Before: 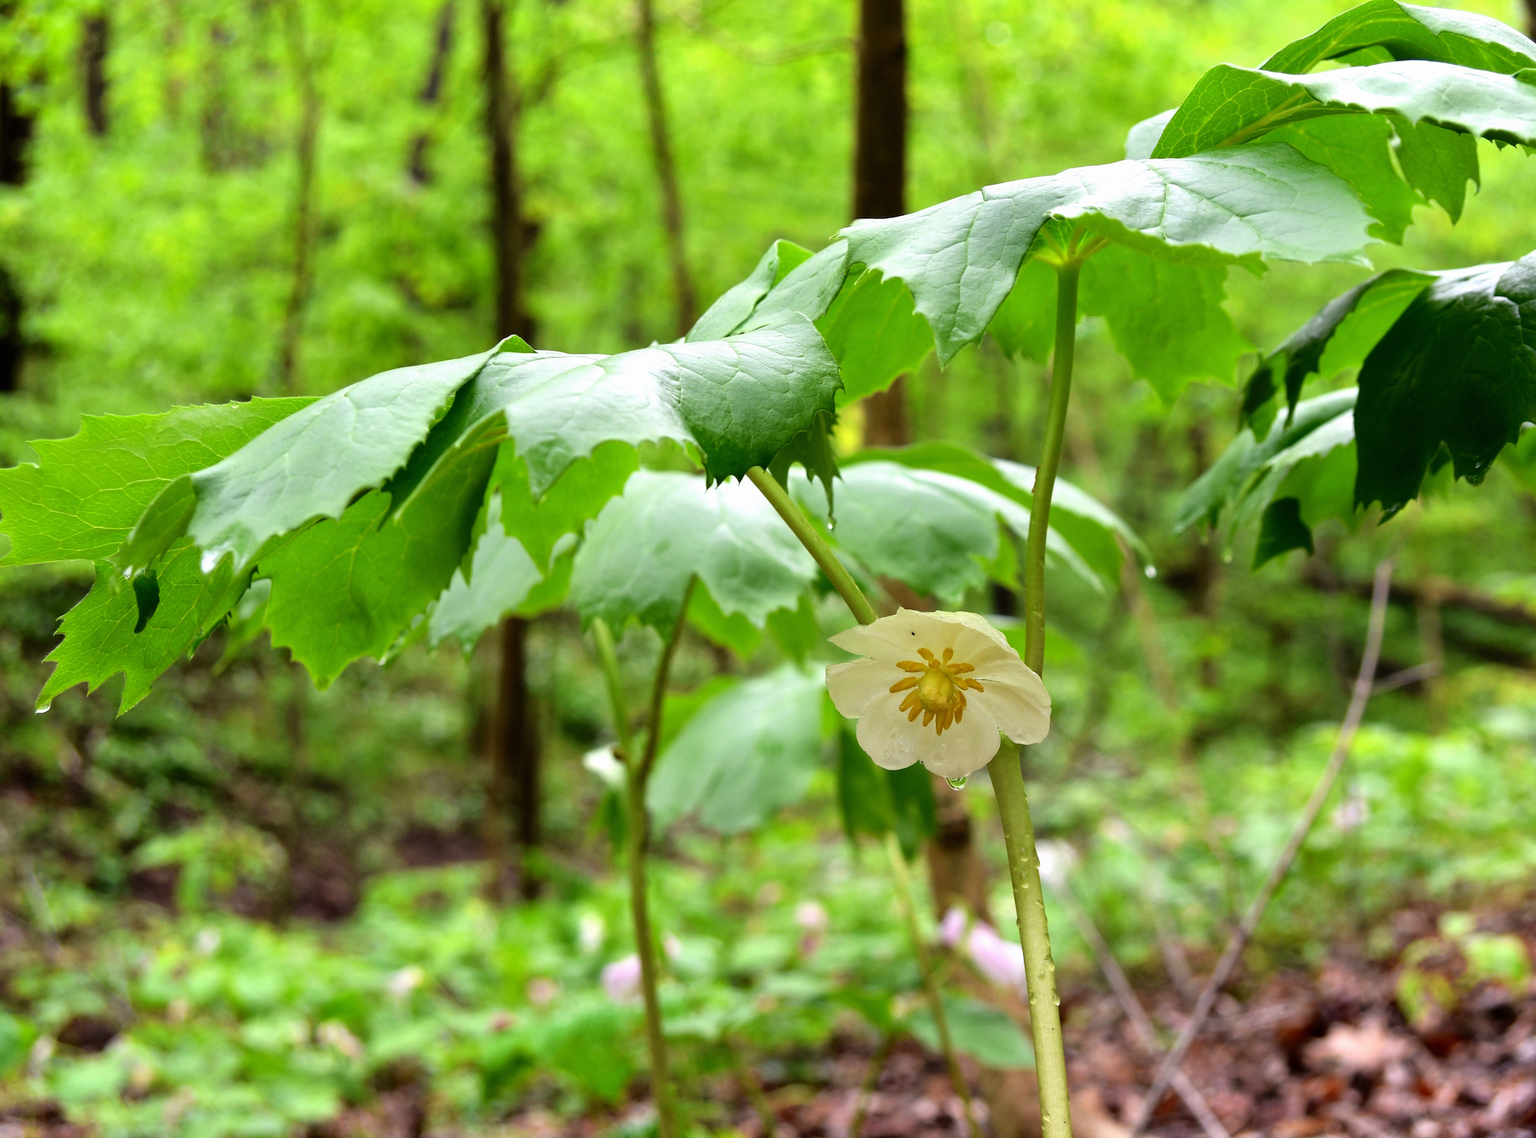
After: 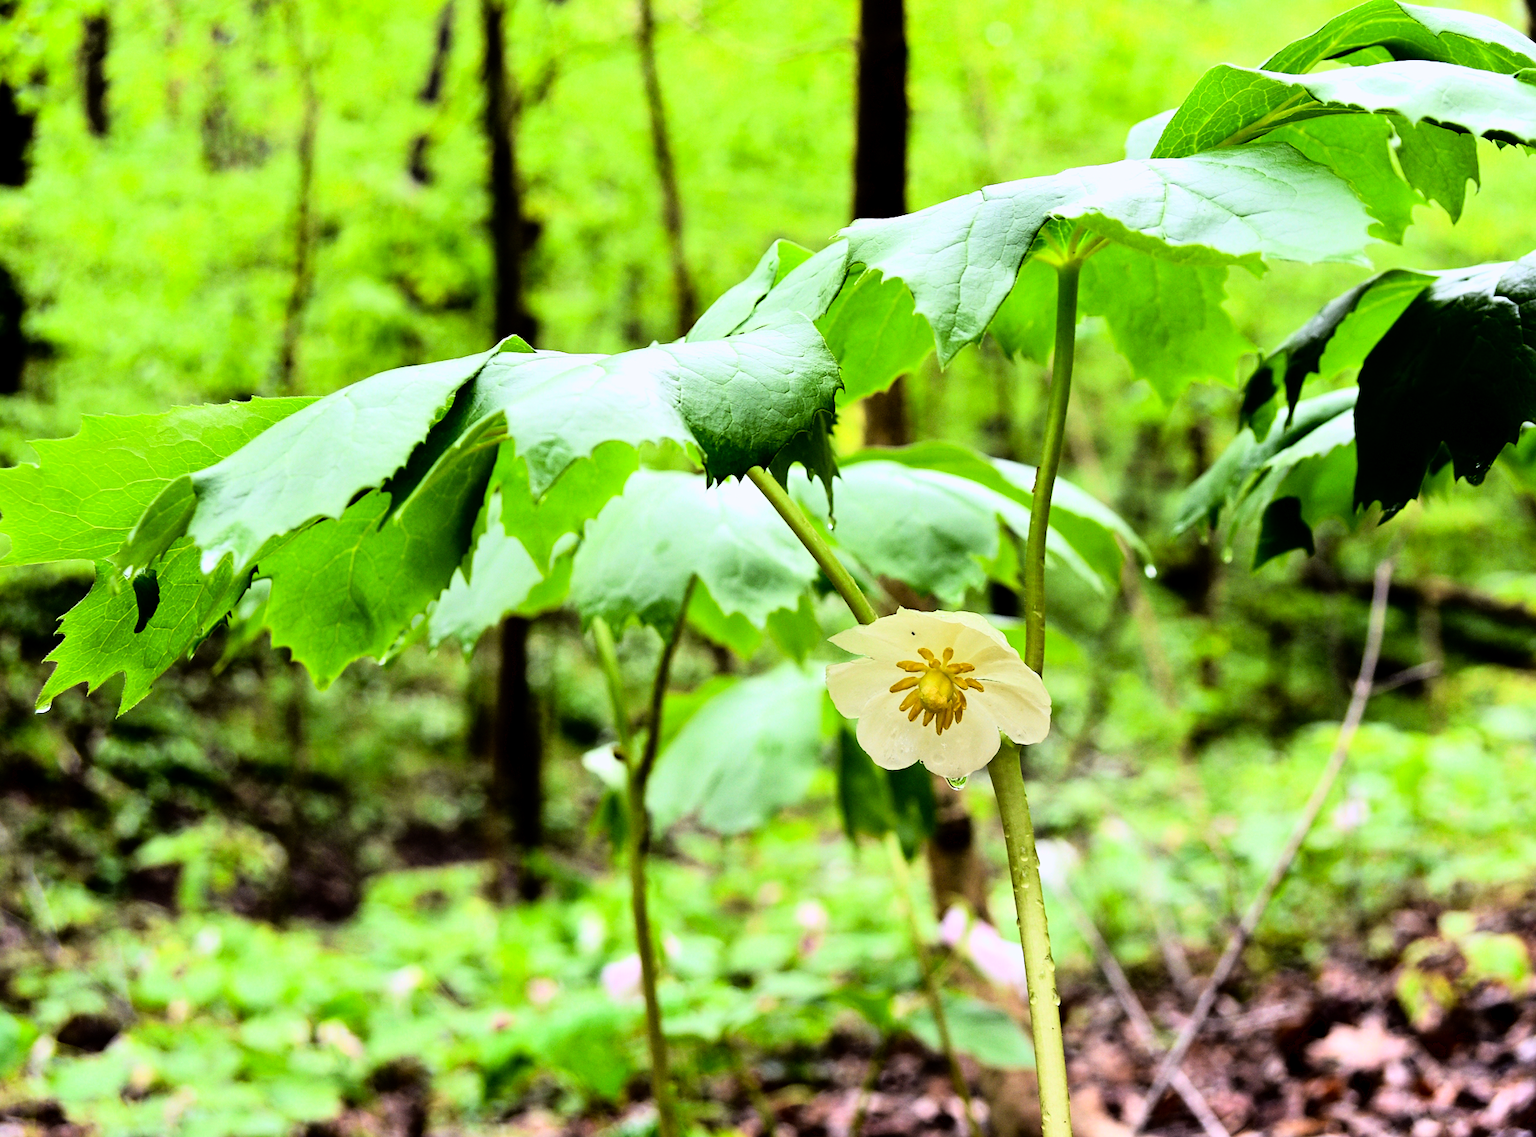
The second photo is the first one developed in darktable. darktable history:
exposure: black level correction 0.009, exposure -0.637 EV, compensate highlight preservation false
rgb curve: curves: ch0 [(0, 0) (0.21, 0.15) (0.24, 0.21) (0.5, 0.75) (0.75, 0.96) (0.89, 0.99) (1, 1)]; ch1 [(0, 0.02) (0.21, 0.13) (0.25, 0.2) (0.5, 0.67) (0.75, 0.9) (0.89, 0.97) (1, 1)]; ch2 [(0, 0.02) (0.21, 0.13) (0.25, 0.2) (0.5, 0.67) (0.75, 0.9) (0.89, 0.97) (1, 1)], compensate middle gray true
sharpen: amount 0.2
white balance: red 0.984, blue 1.059
